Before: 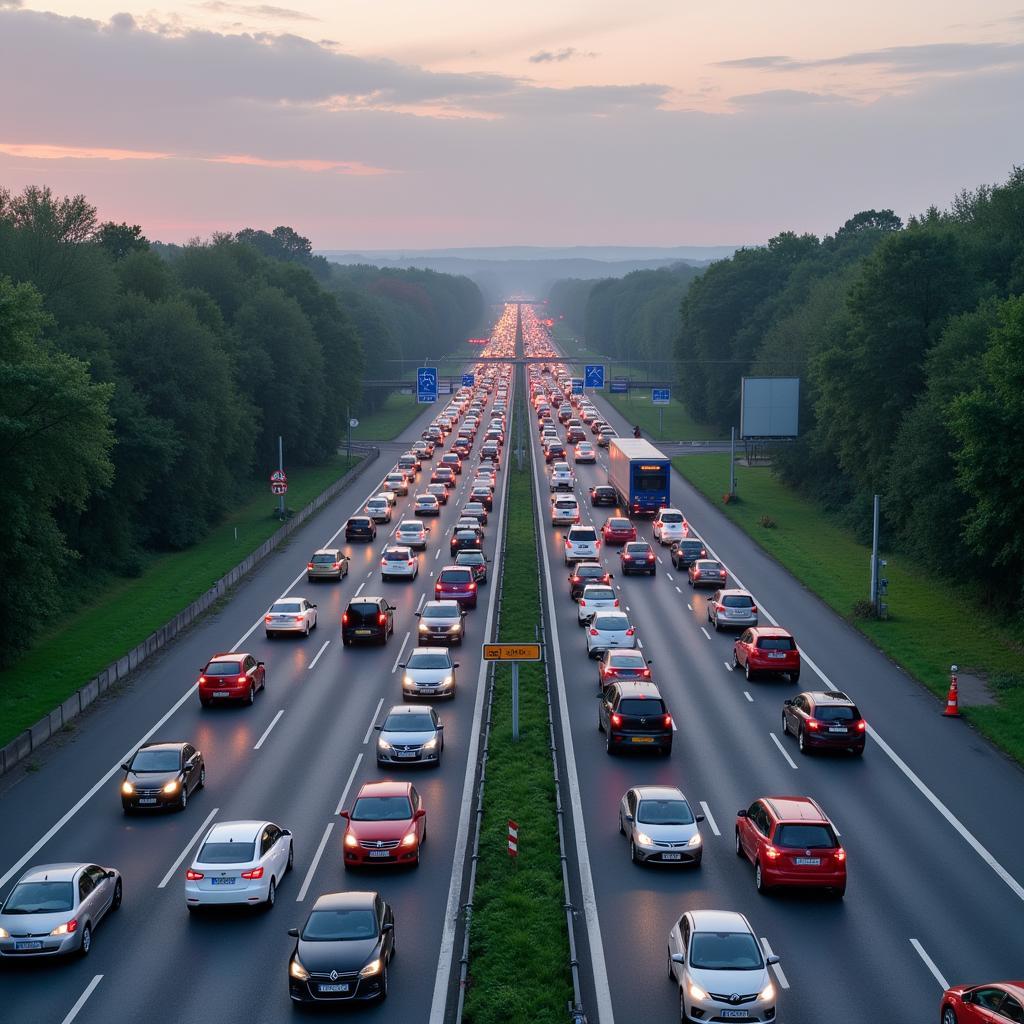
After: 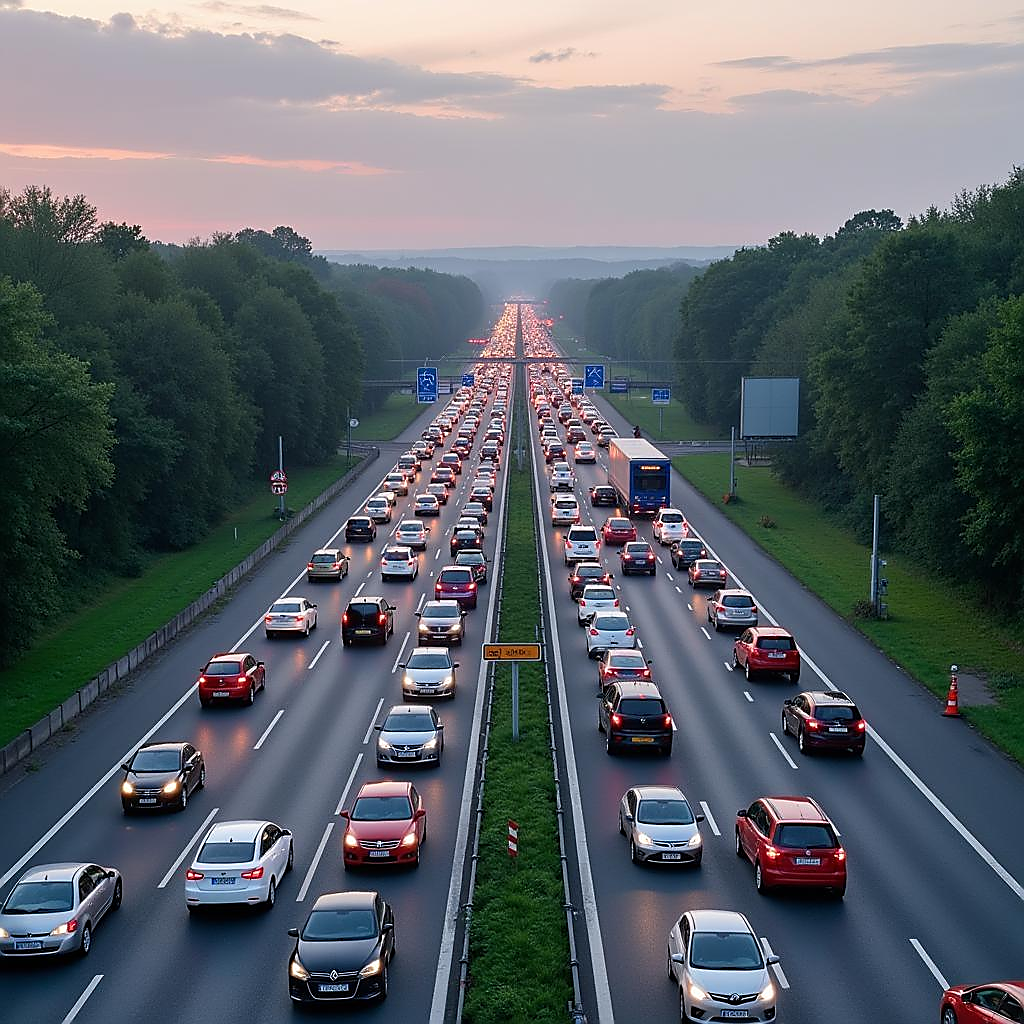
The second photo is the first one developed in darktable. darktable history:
sharpen: radius 1.383, amount 1.242, threshold 0.759
